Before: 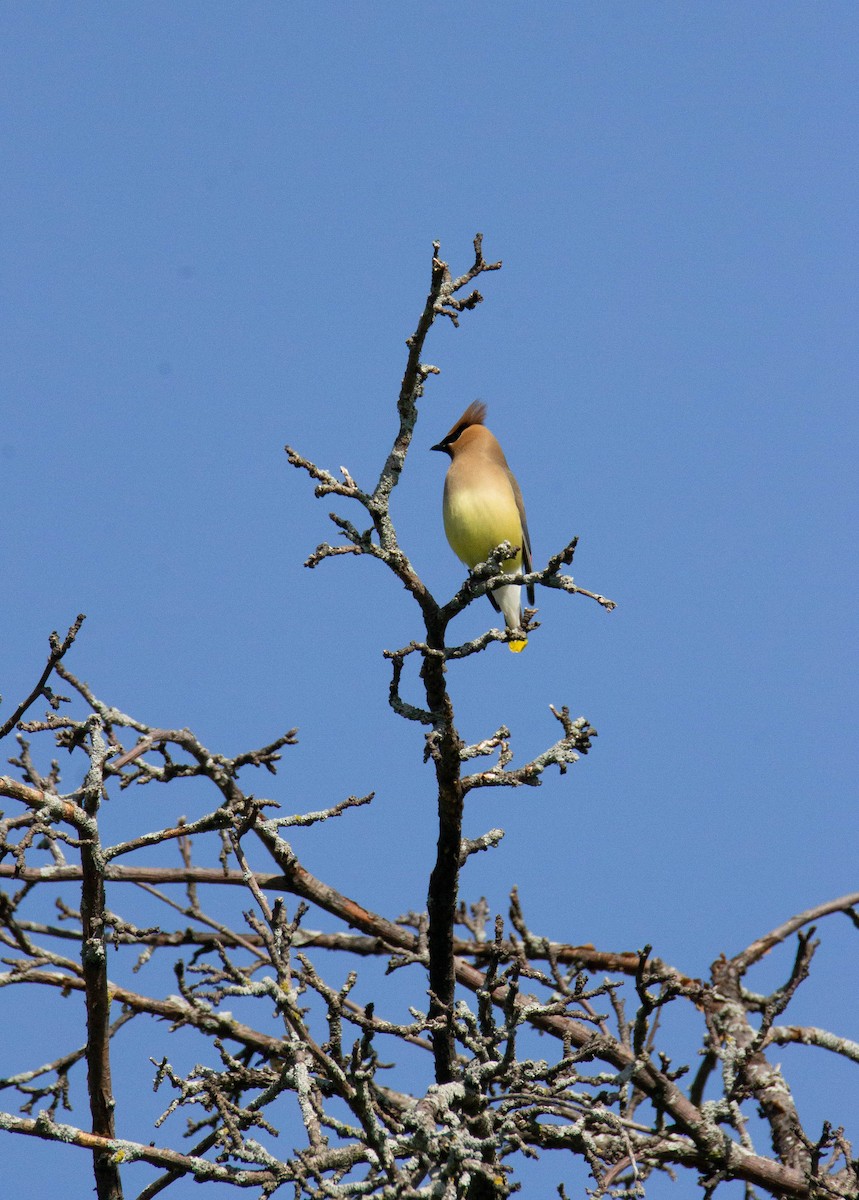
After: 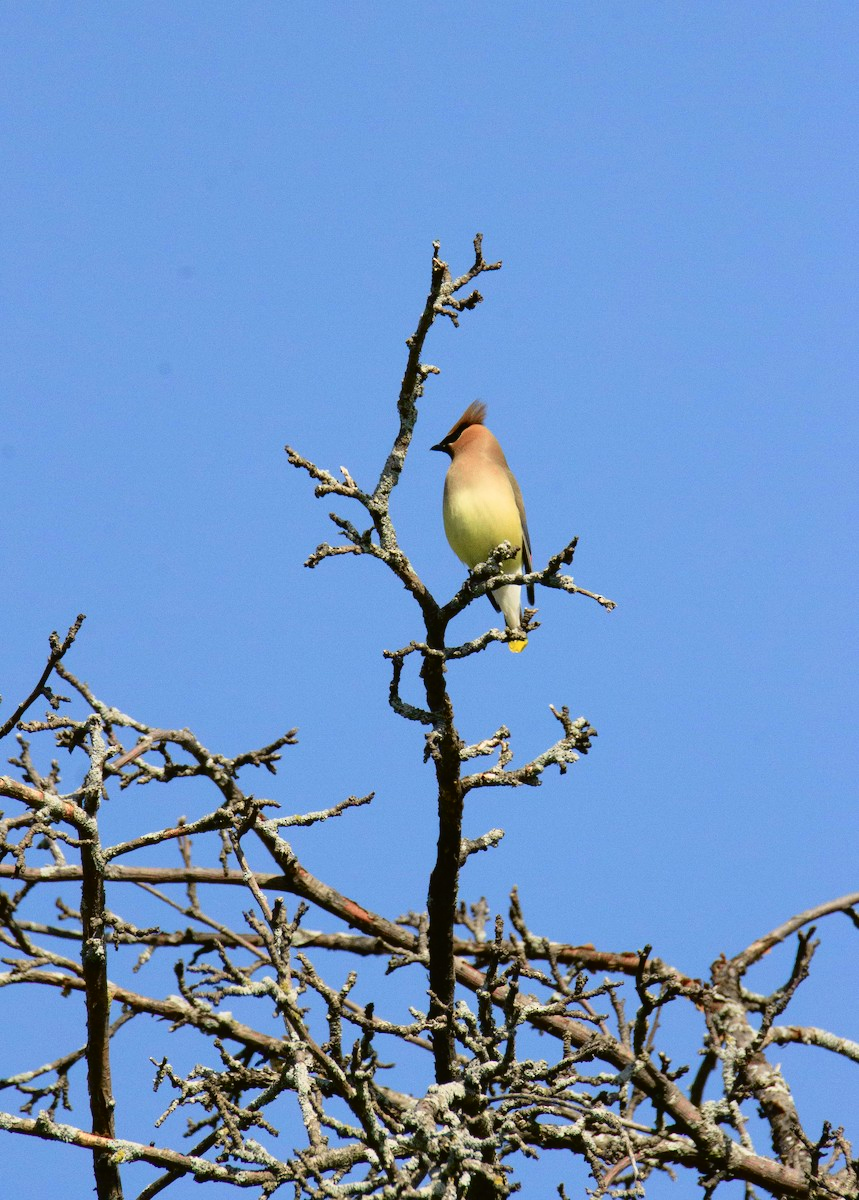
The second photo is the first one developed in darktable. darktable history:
tone curve: curves: ch0 [(0, 0.021) (0.049, 0.044) (0.152, 0.14) (0.328, 0.377) (0.473, 0.543) (0.663, 0.734) (0.84, 0.899) (1, 0.969)]; ch1 [(0, 0) (0.302, 0.331) (0.427, 0.433) (0.472, 0.47) (0.502, 0.503) (0.527, 0.524) (0.564, 0.591) (0.602, 0.632) (0.677, 0.701) (0.859, 0.885) (1, 1)]; ch2 [(0, 0) (0.33, 0.301) (0.447, 0.44) (0.487, 0.496) (0.502, 0.516) (0.535, 0.563) (0.565, 0.6) (0.618, 0.629) (1, 1)], color space Lab, independent channels, preserve colors none
